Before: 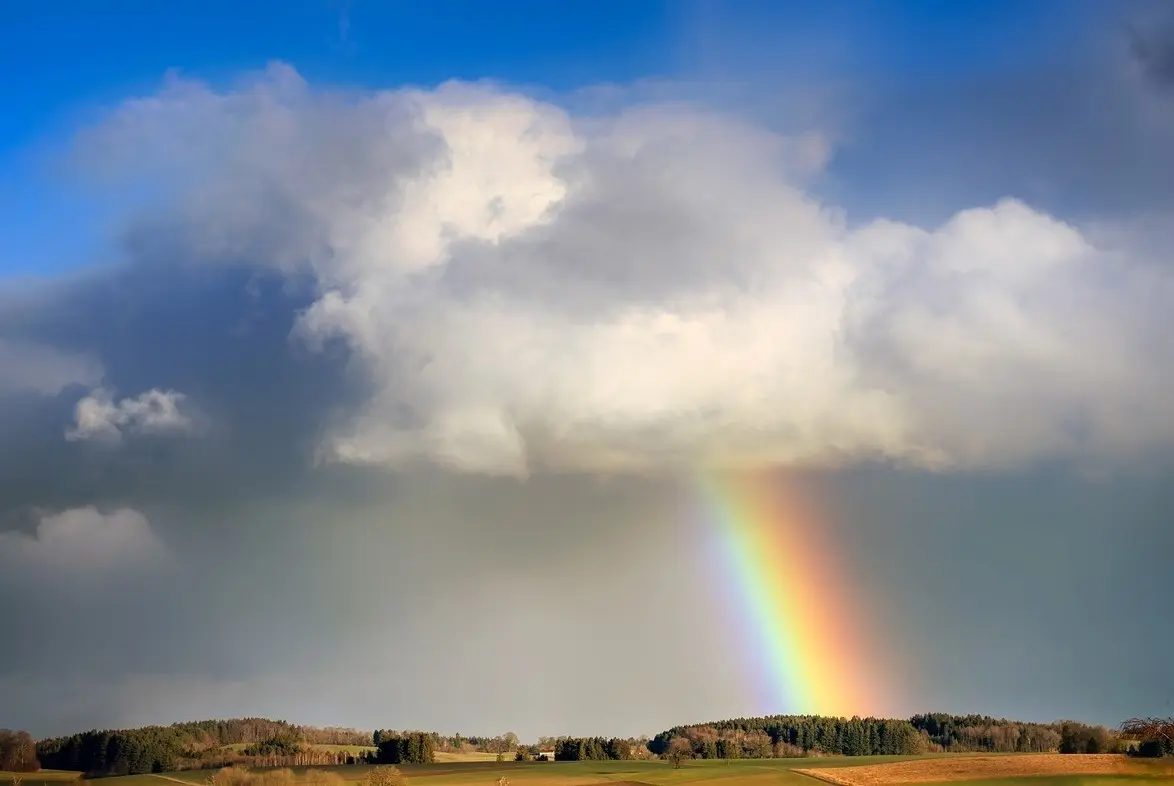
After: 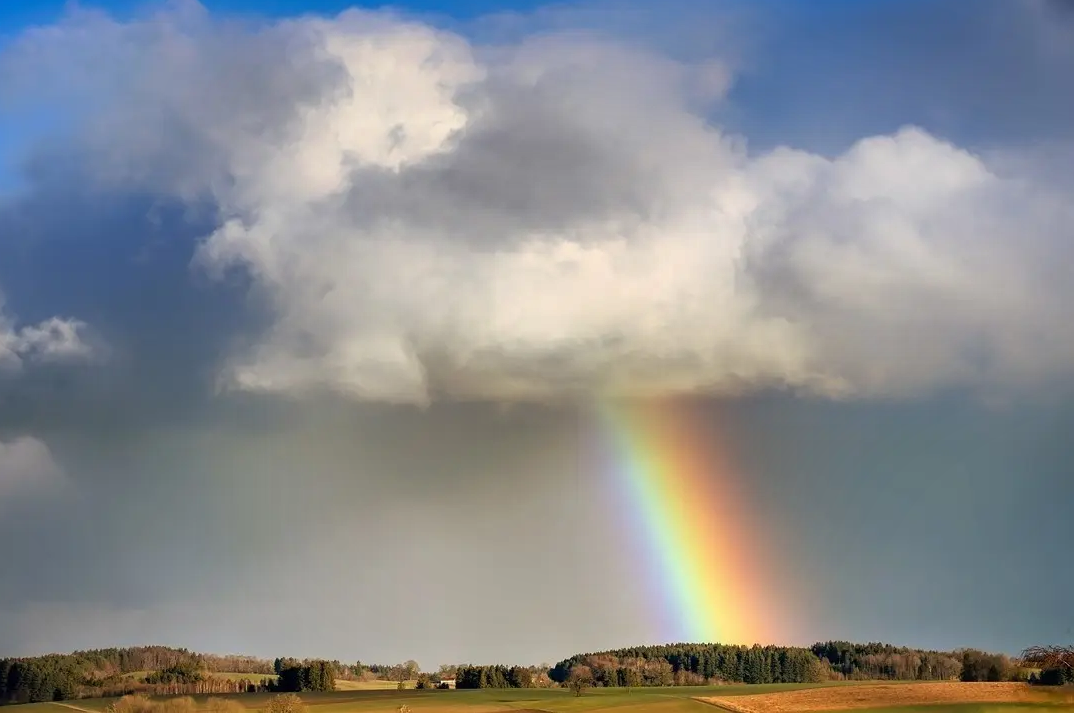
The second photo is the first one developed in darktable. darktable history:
crop and rotate: left 8.445%, top 9.2%
shadows and highlights: shadows 58.69, highlights -60.31, highlights color adjustment 32.39%, soften with gaussian
